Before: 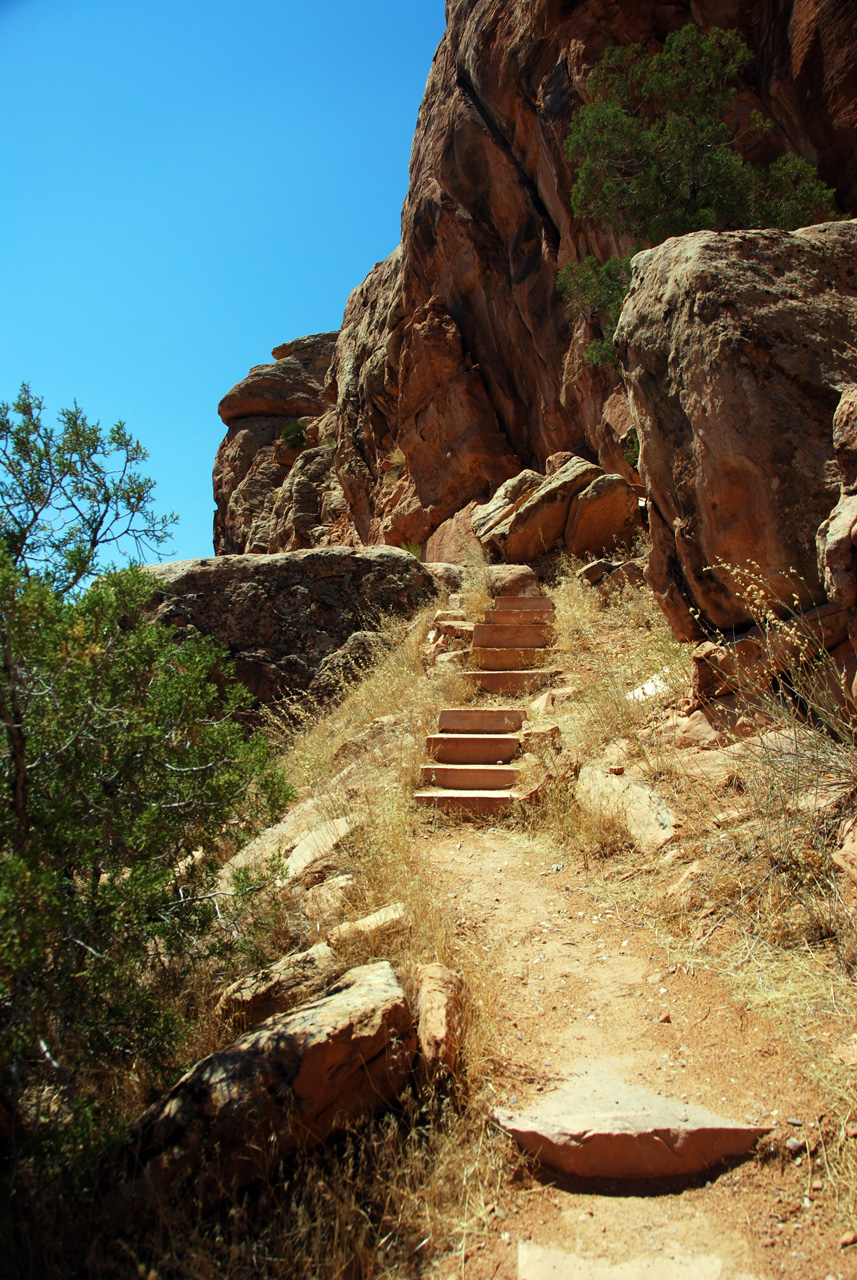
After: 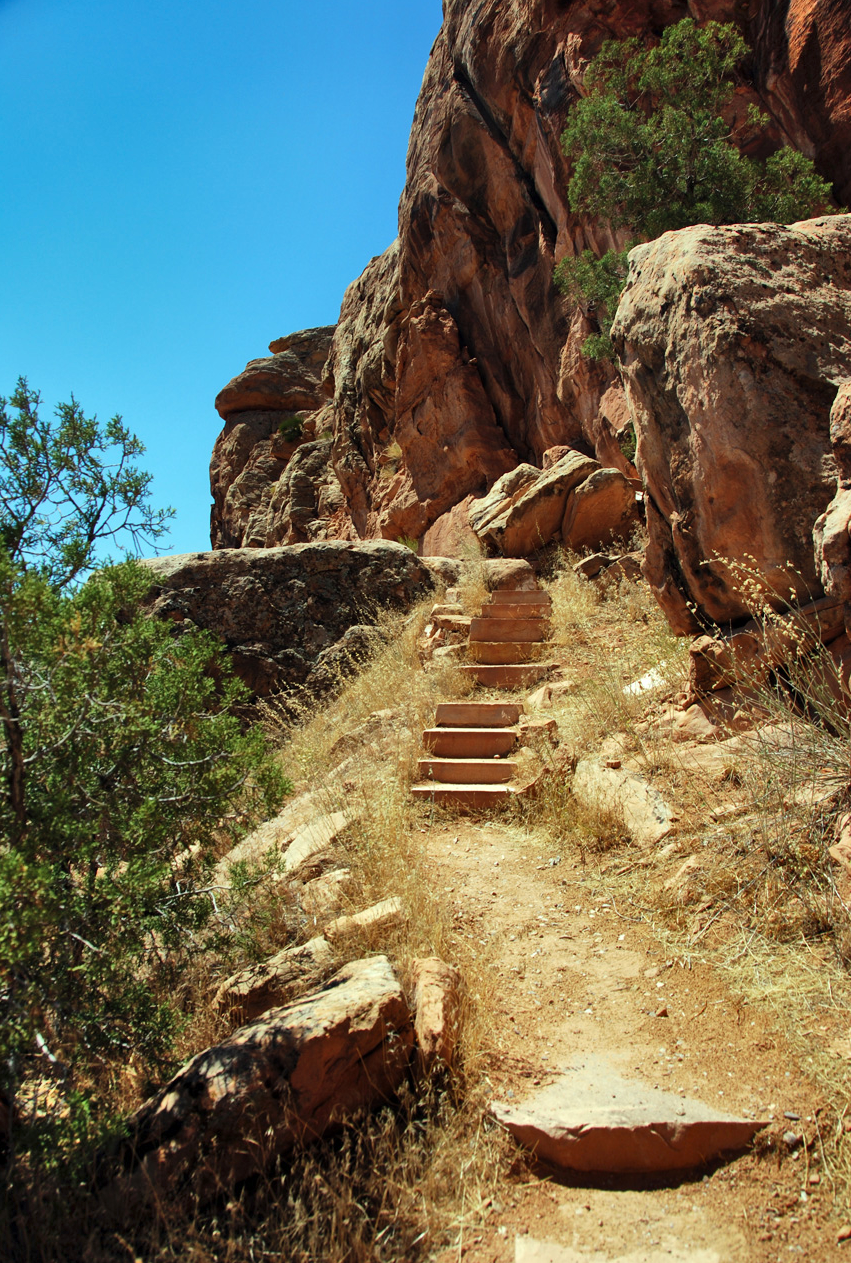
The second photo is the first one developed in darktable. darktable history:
crop: left 0.43%, top 0.526%, right 0.185%, bottom 0.798%
shadows and highlights: shadows 60.8, highlights -60.36, soften with gaussian
